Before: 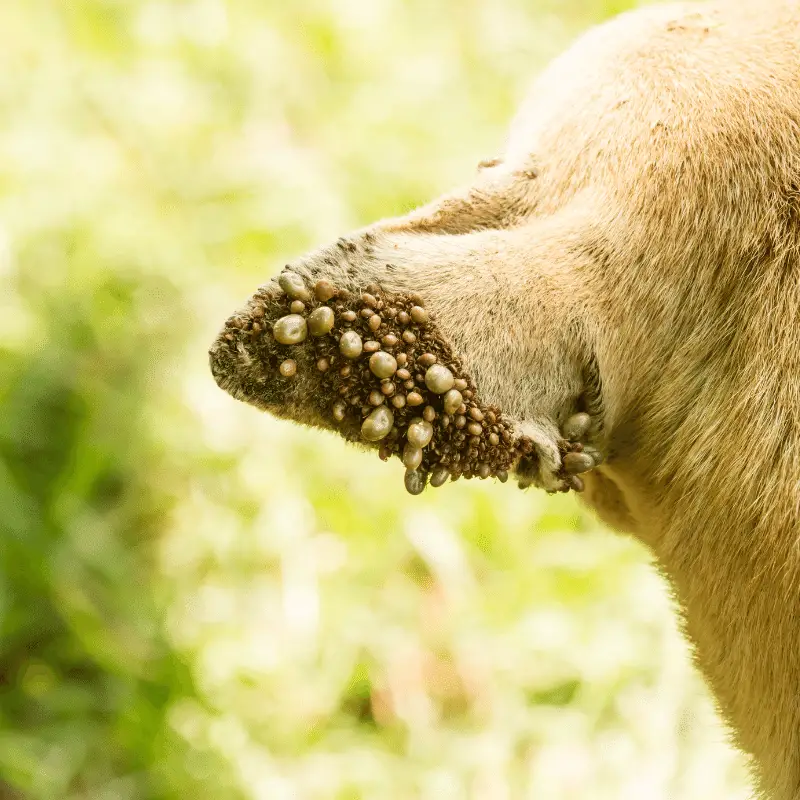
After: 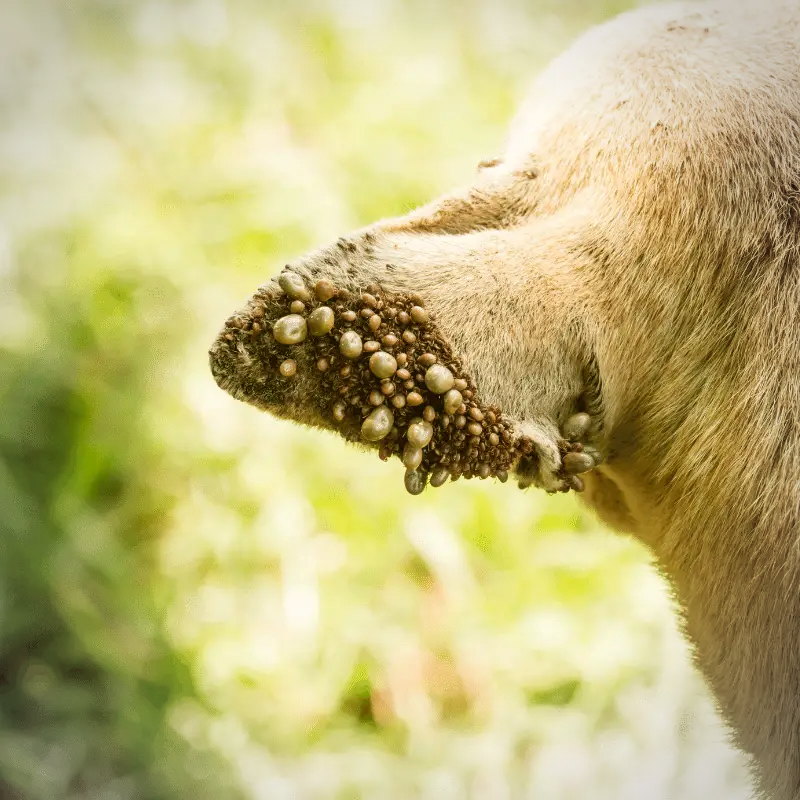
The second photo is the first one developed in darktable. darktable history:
shadows and highlights: shadows 4.1, highlights -17.6, soften with gaussian
vignetting: fall-off radius 45%, brightness -0.33
